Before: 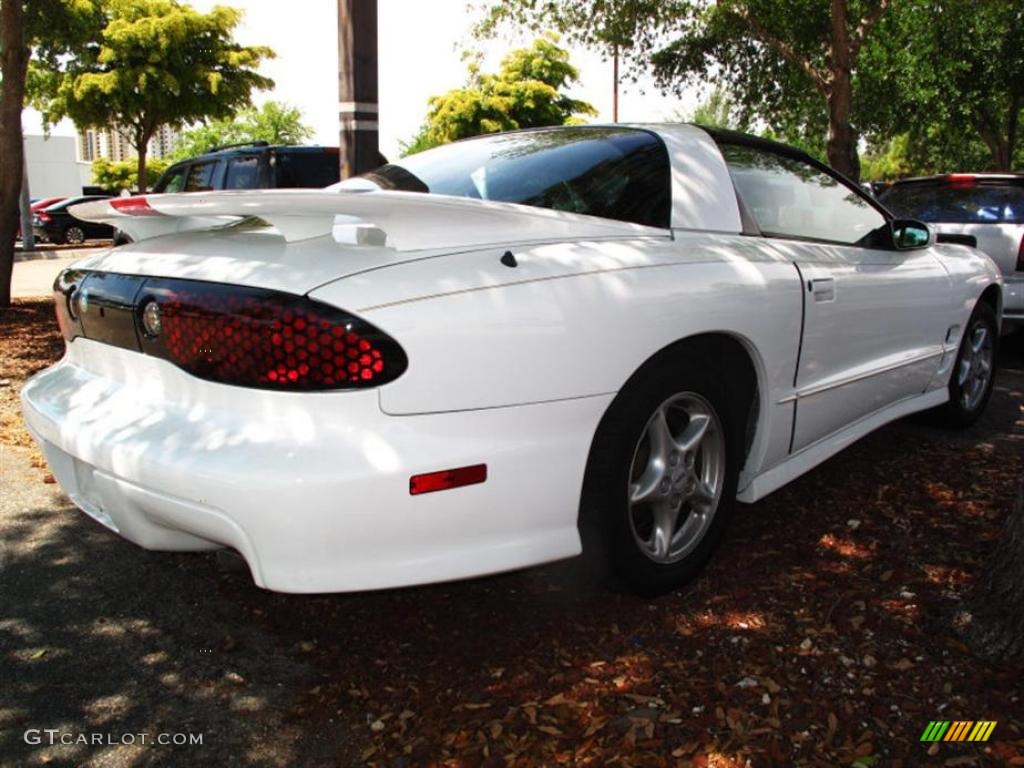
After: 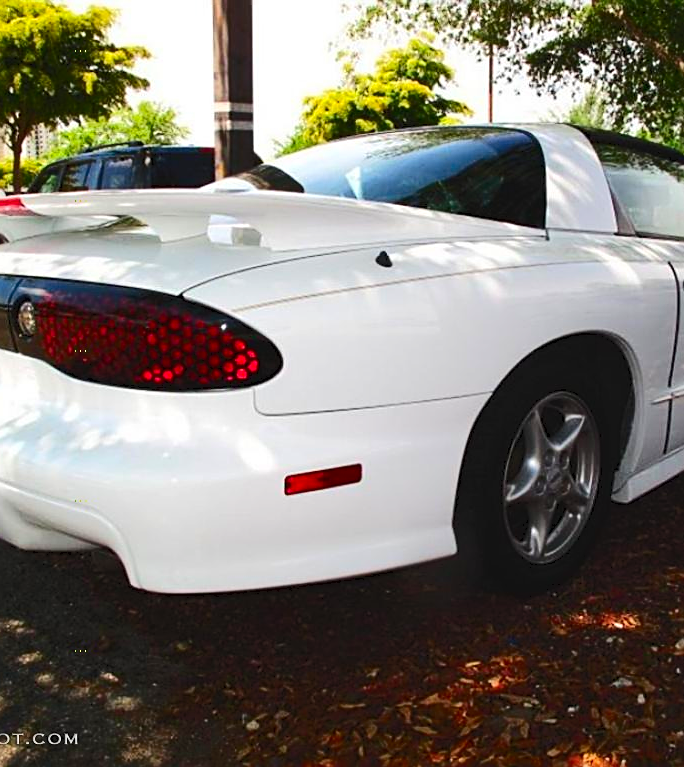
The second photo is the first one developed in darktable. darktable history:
sharpen: on, module defaults
crop and rotate: left 12.268%, right 20.892%
tone curve: curves: ch0 [(0, 0) (0.003, 0.049) (0.011, 0.052) (0.025, 0.061) (0.044, 0.08) (0.069, 0.101) (0.1, 0.119) (0.136, 0.139) (0.177, 0.172) (0.224, 0.222) (0.277, 0.292) (0.335, 0.367) (0.399, 0.444) (0.468, 0.538) (0.543, 0.623) (0.623, 0.713) (0.709, 0.784) (0.801, 0.844) (0.898, 0.916) (1, 1)], color space Lab, independent channels, preserve colors none
contrast brightness saturation: brightness -0.015, saturation 0.362
